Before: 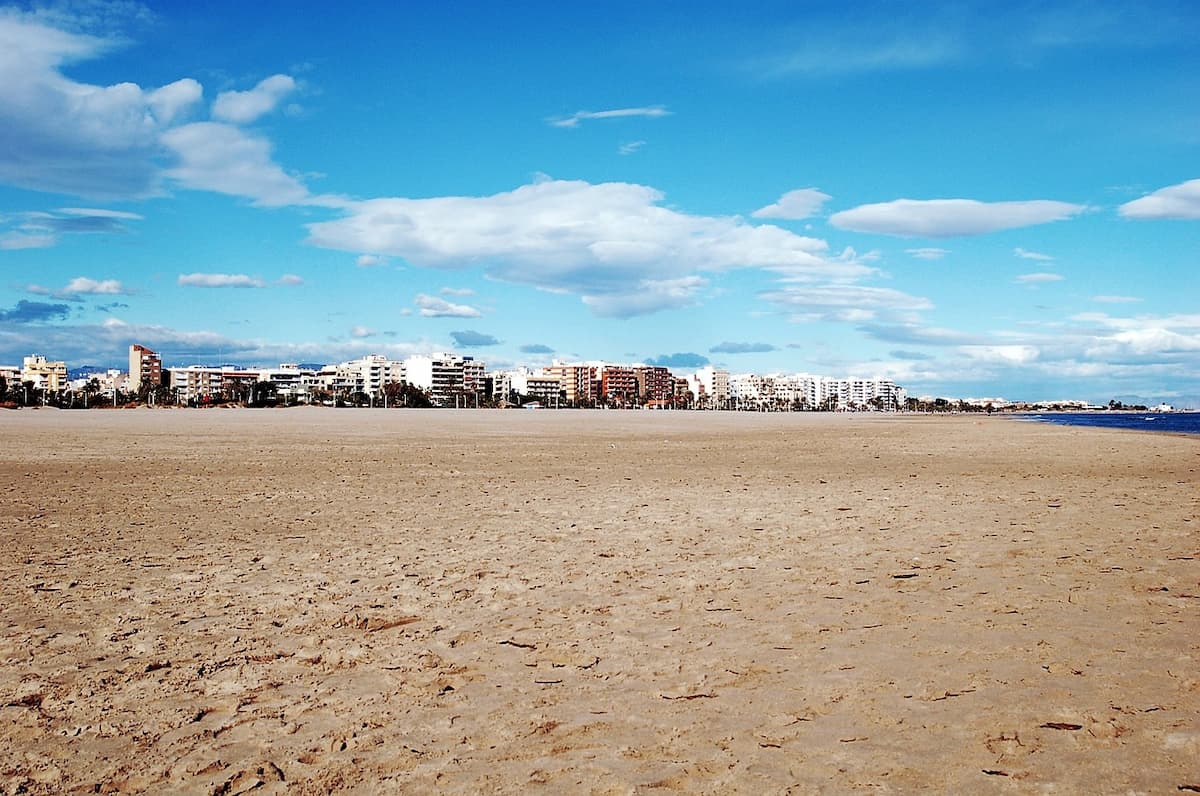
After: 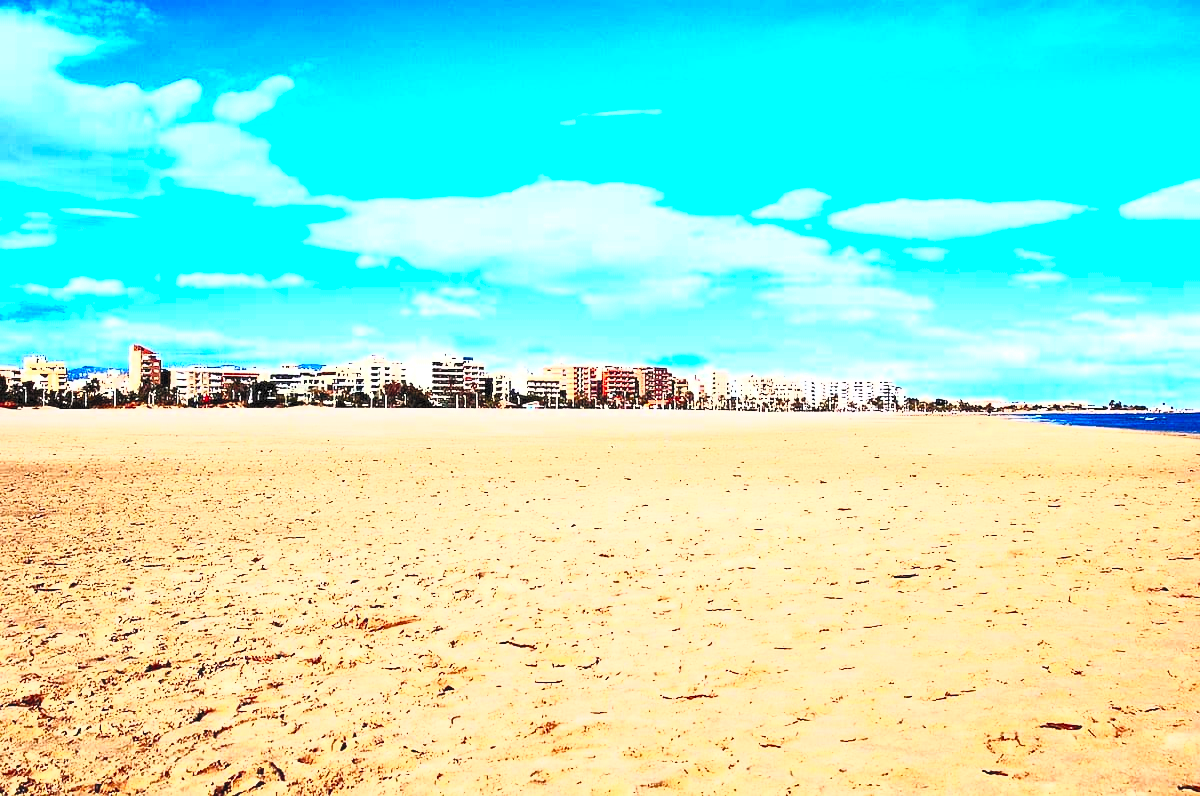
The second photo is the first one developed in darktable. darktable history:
contrast brightness saturation: contrast 1, brightness 1, saturation 1
